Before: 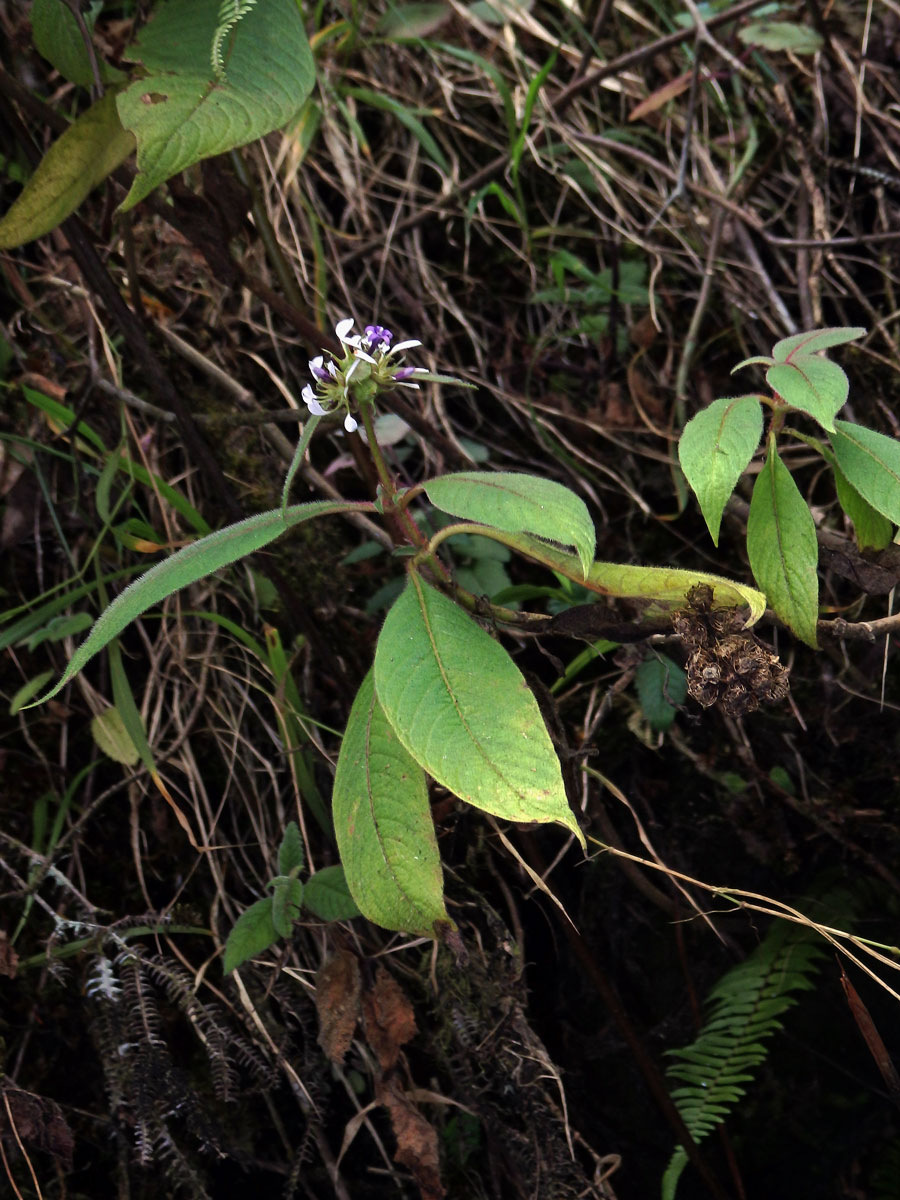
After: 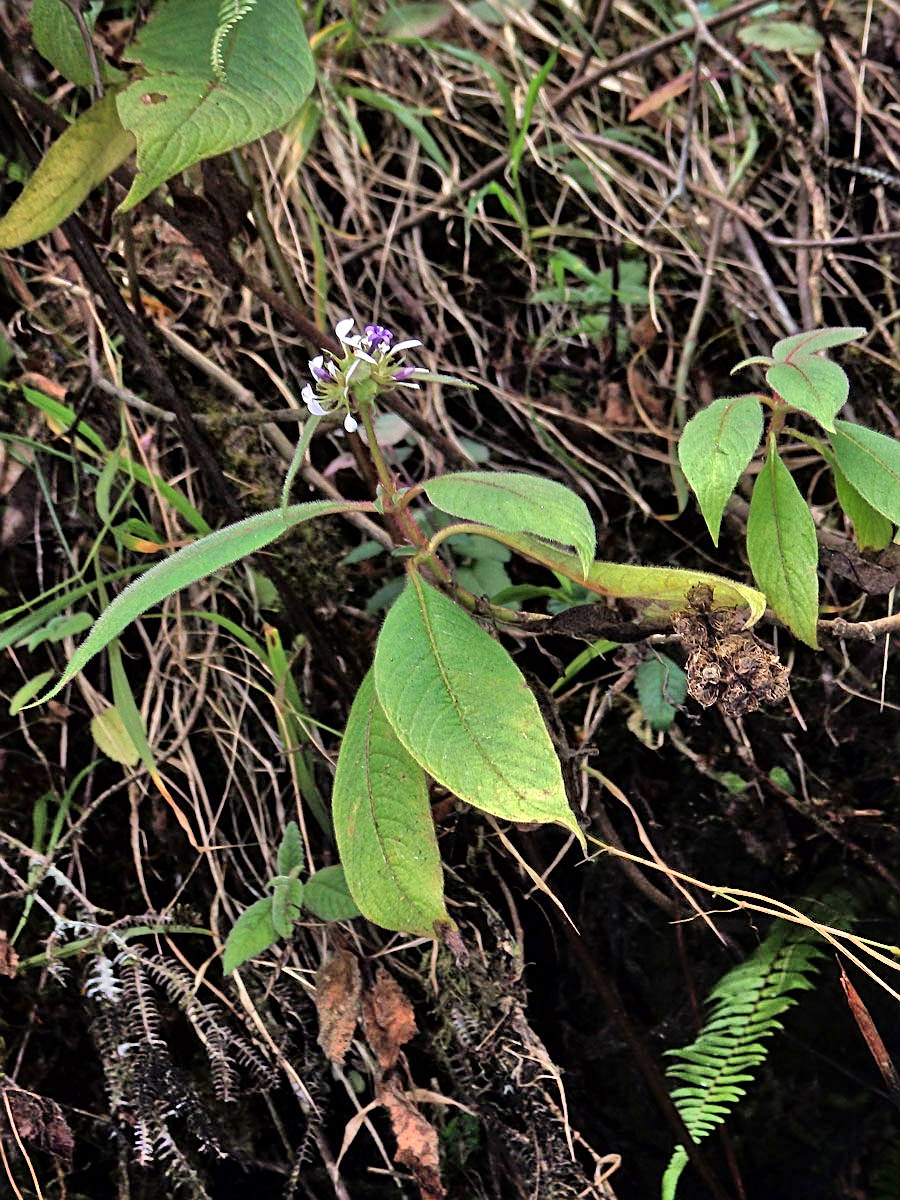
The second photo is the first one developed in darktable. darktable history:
sharpen: on, module defaults
local contrast: mode bilateral grid, contrast 21, coarseness 51, detail 120%, midtone range 0.2
tone equalizer: -7 EV 0.162 EV, -6 EV 0.617 EV, -5 EV 1.18 EV, -4 EV 1.36 EV, -3 EV 1.18 EV, -2 EV 0.6 EV, -1 EV 0.149 EV
shadows and highlights: soften with gaussian
